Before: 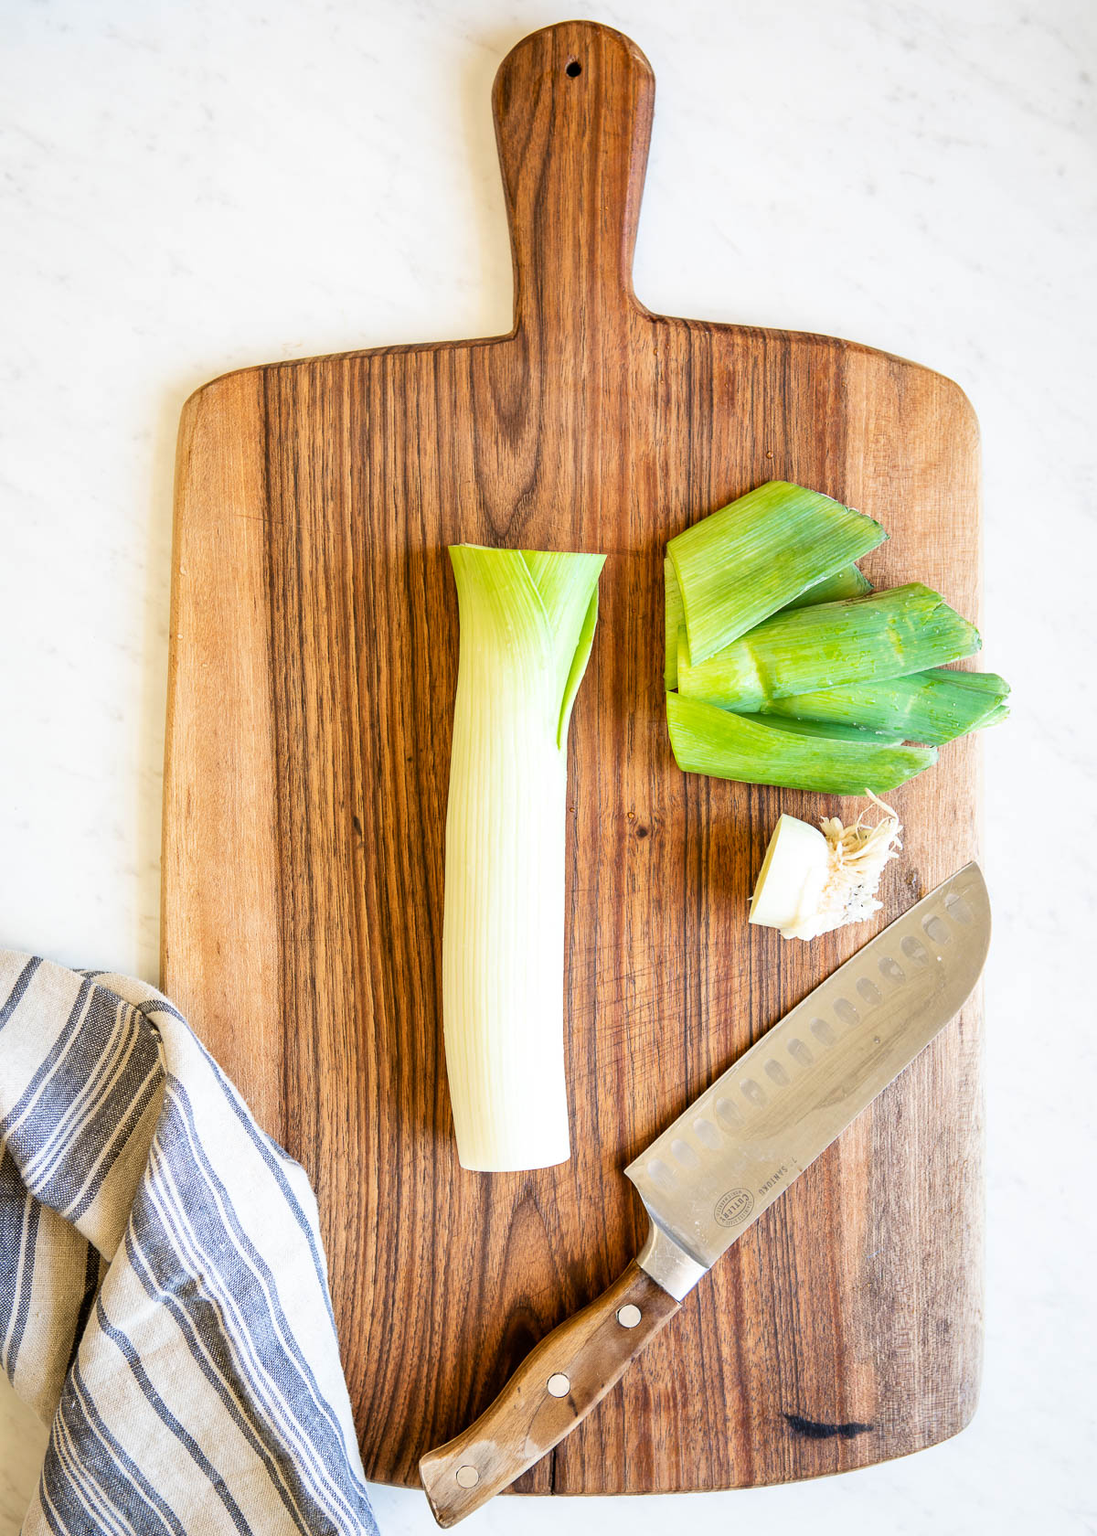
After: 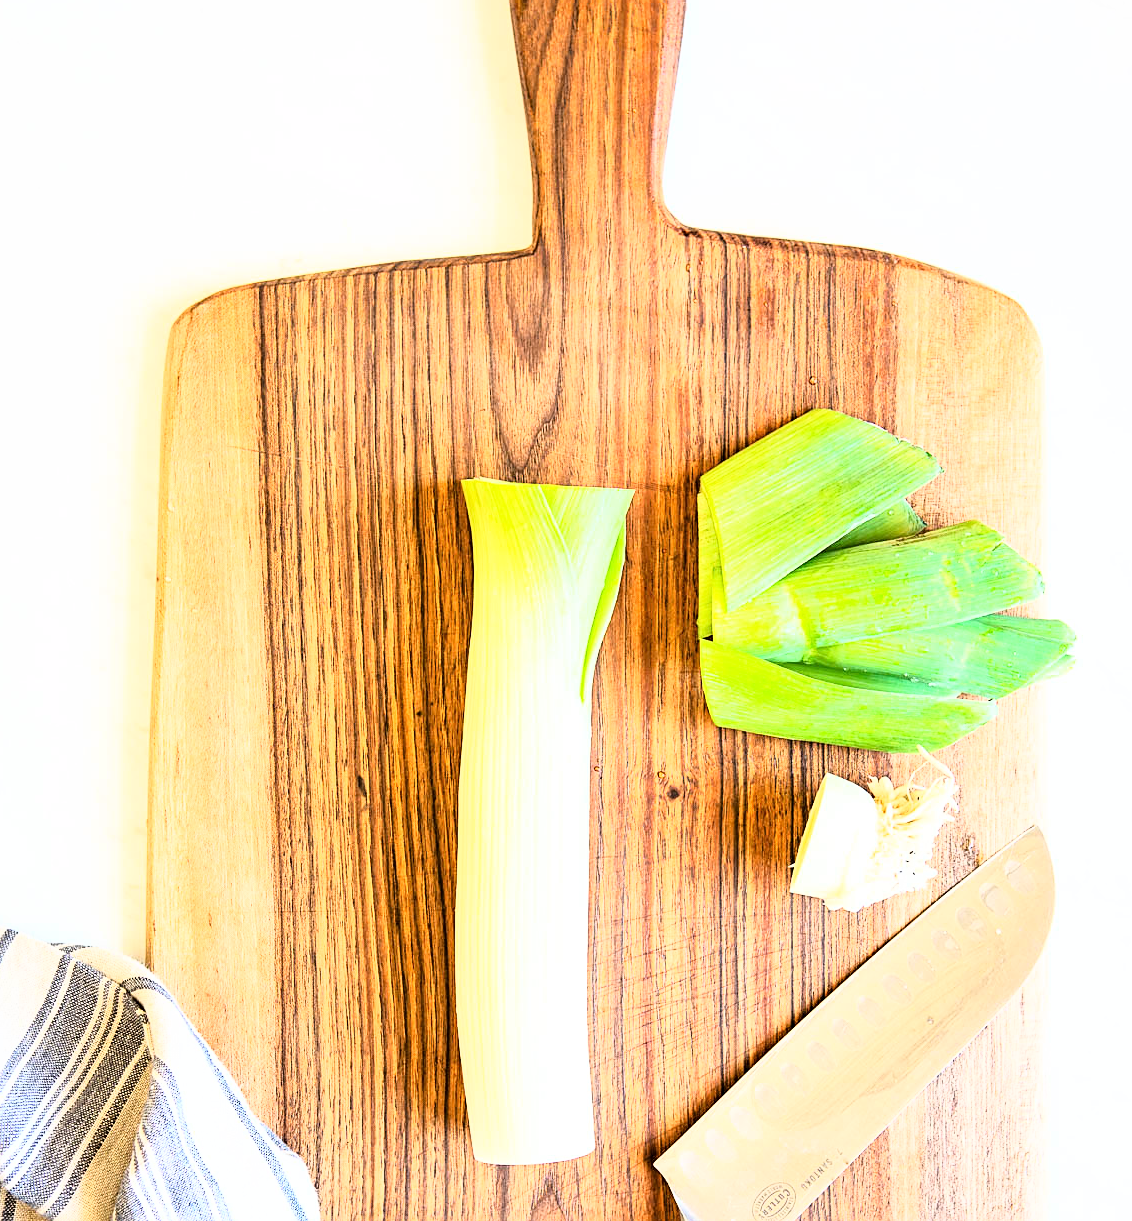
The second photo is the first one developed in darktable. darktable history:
sharpen: on, module defaults
crop: left 2.426%, top 6.999%, right 3.239%, bottom 20.276%
base curve: curves: ch0 [(0, 0) (0.012, 0.01) (0.073, 0.168) (0.31, 0.711) (0.645, 0.957) (1, 1)]
